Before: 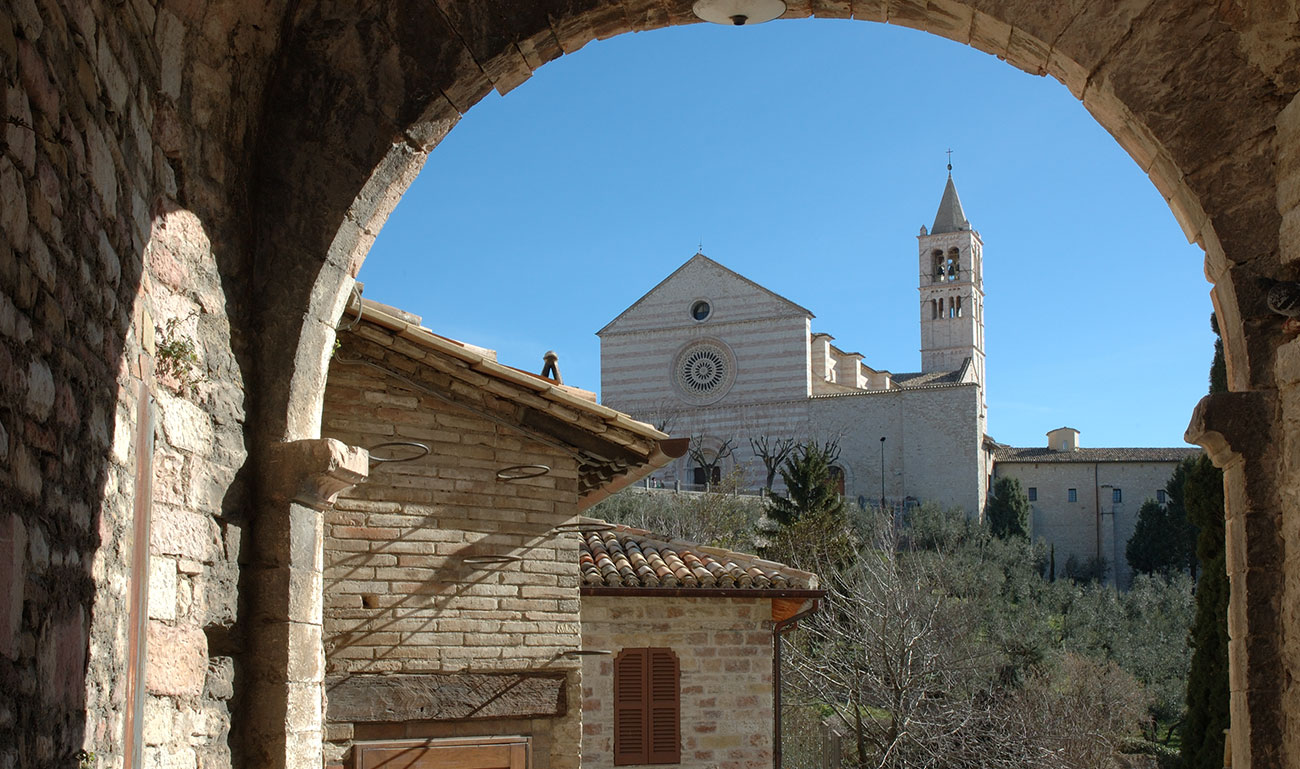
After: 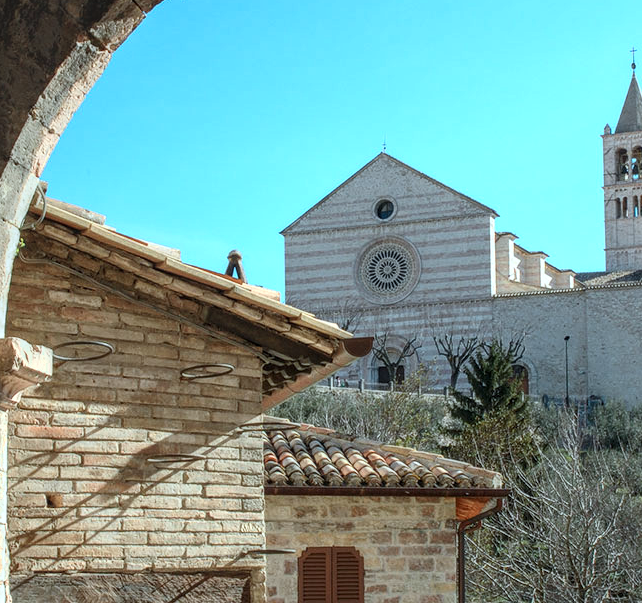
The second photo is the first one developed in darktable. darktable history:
contrast brightness saturation: contrast 0.2, brightness 0.16, saturation 0.22
local contrast: highlights 0%, shadows 0%, detail 133%
crop and rotate: angle 0.02°, left 24.353%, top 13.219%, right 26.156%, bottom 8.224%
color zones: curves: ch0 [(0.018, 0.548) (0.224, 0.64) (0.425, 0.447) (0.675, 0.575) (0.732, 0.579)]; ch1 [(0.066, 0.487) (0.25, 0.5) (0.404, 0.43) (0.75, 0.421) (0.956, 0.421)]; ch2 [(0.044, 0.561) (0.215, 0.465) (0.399, 0.544) (0.465, 0.548) (0.614, 0.447) (0.724, 0.43) (0.882, 0.623) (0.956, 0.632)]
color calibration: illuminant Planckian (black body), adaptation linear Bradford (ICC v4), x 0.364, y 0.367, temperature 4417.56 K, saturation algorithm version 1 (2020)
